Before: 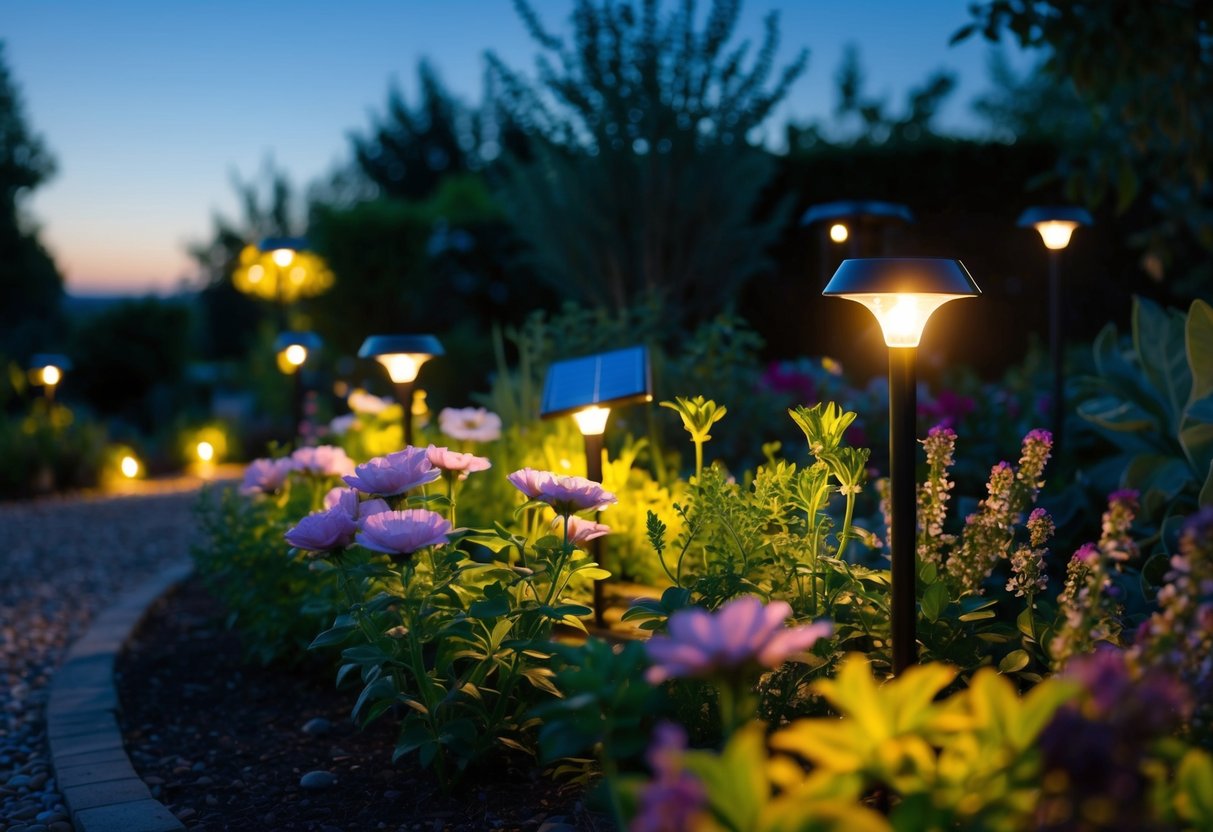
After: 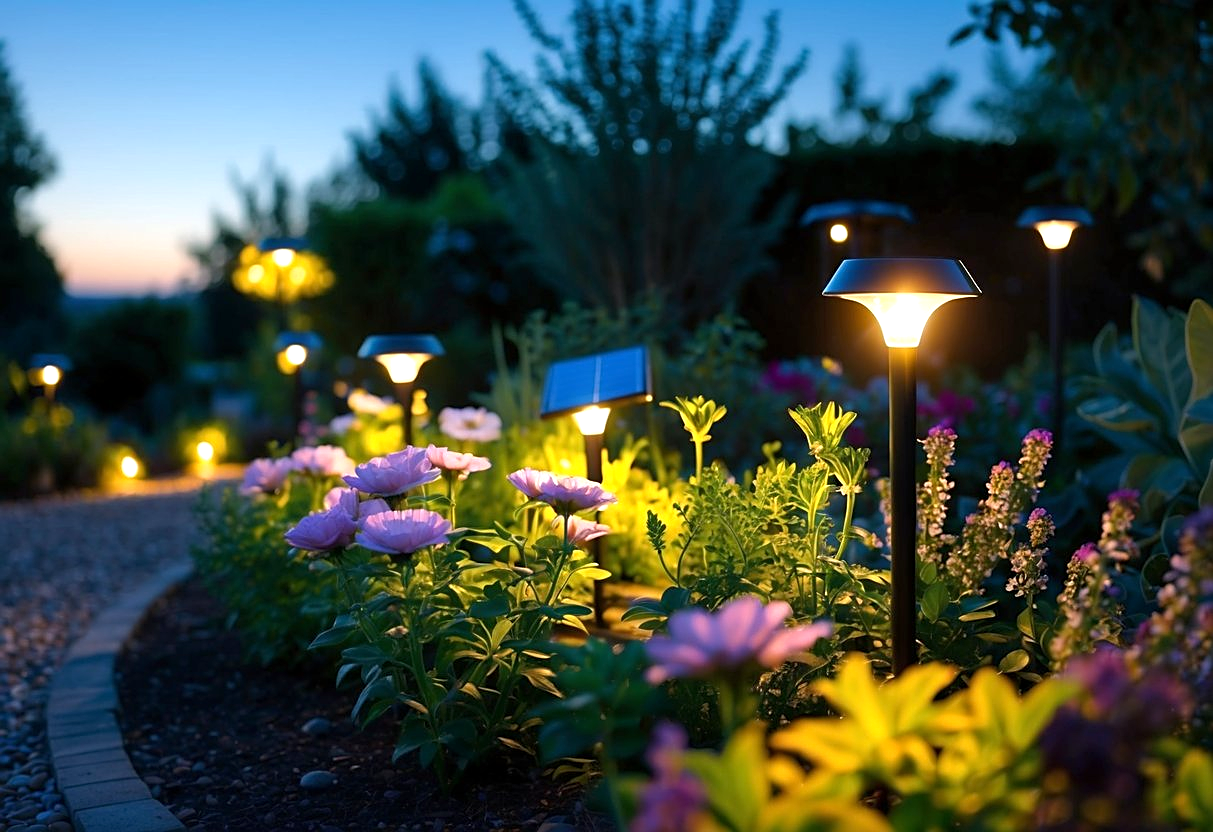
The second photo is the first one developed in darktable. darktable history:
sharpen: on, module defaults
exposure: black level correction 0.001, exposure 0.498 EV, compensate exposure bias true, compensate highlight preservation false
